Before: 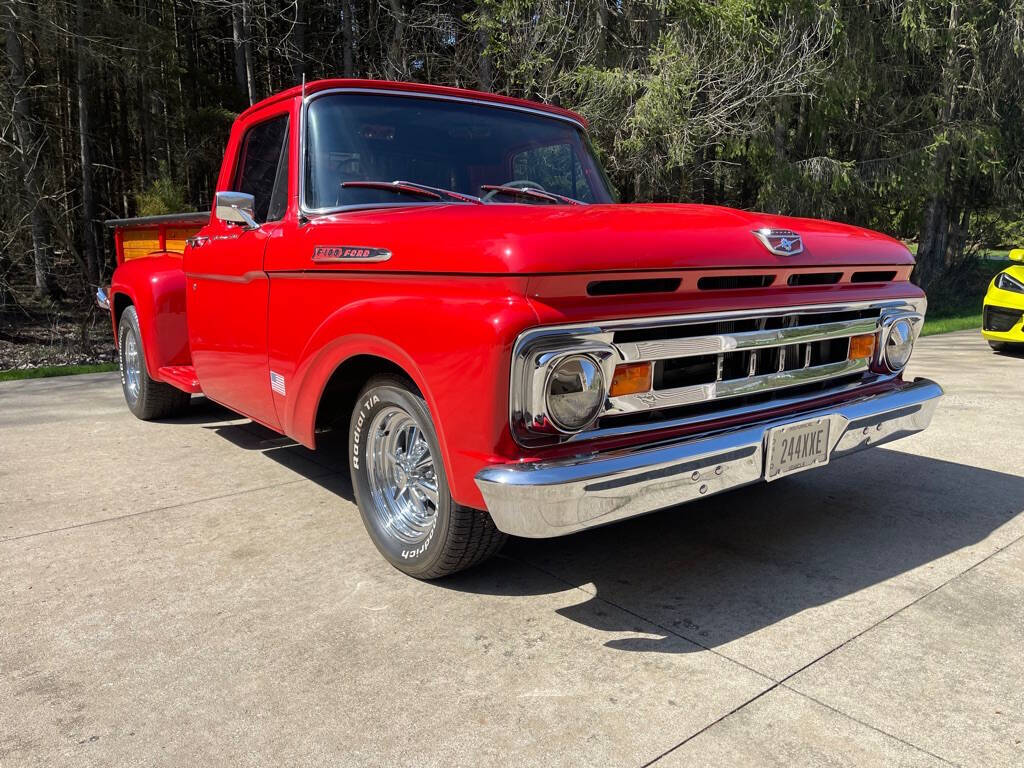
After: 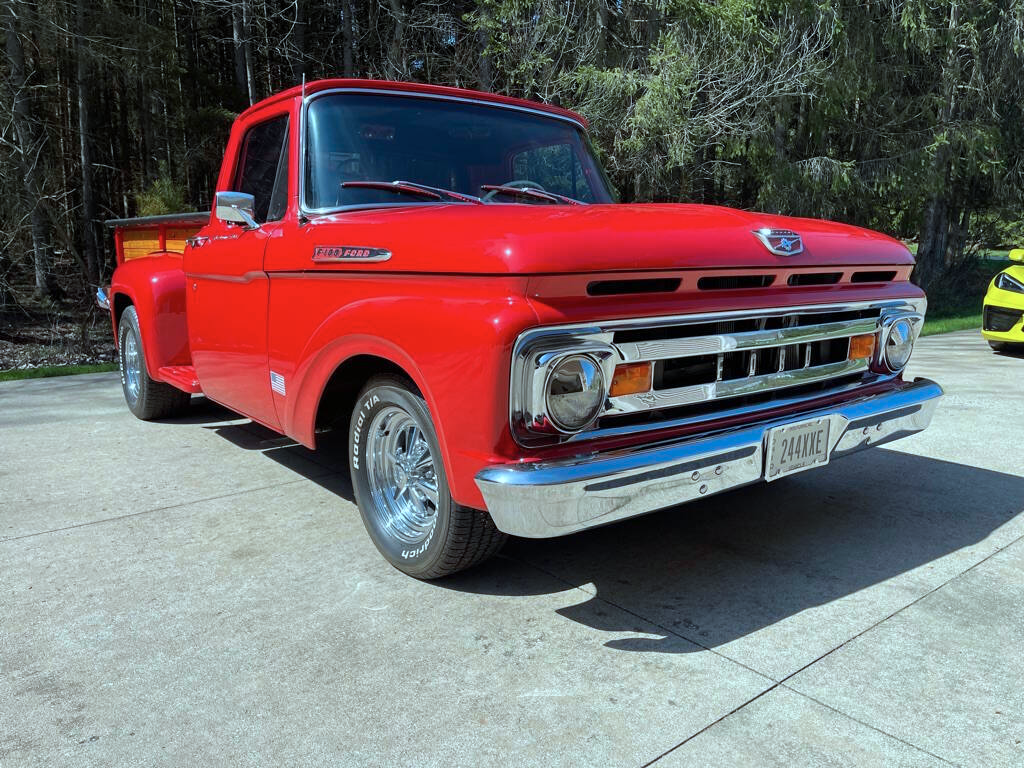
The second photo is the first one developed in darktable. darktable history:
color correction: highlights a* -11.53, highlights b* -15.25
